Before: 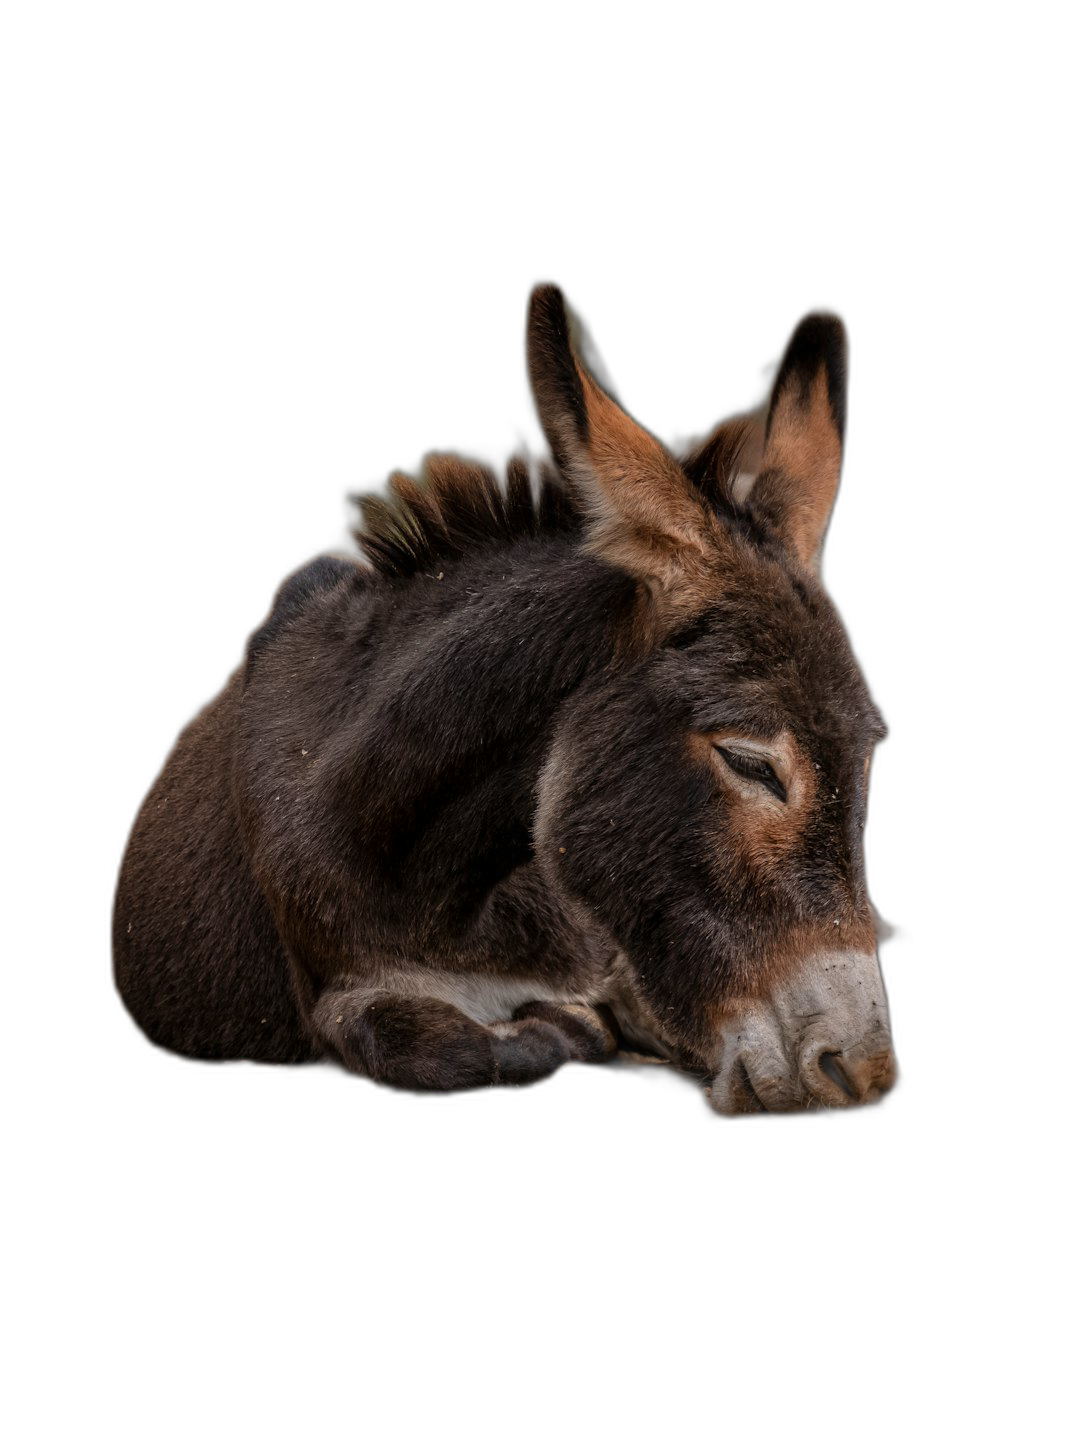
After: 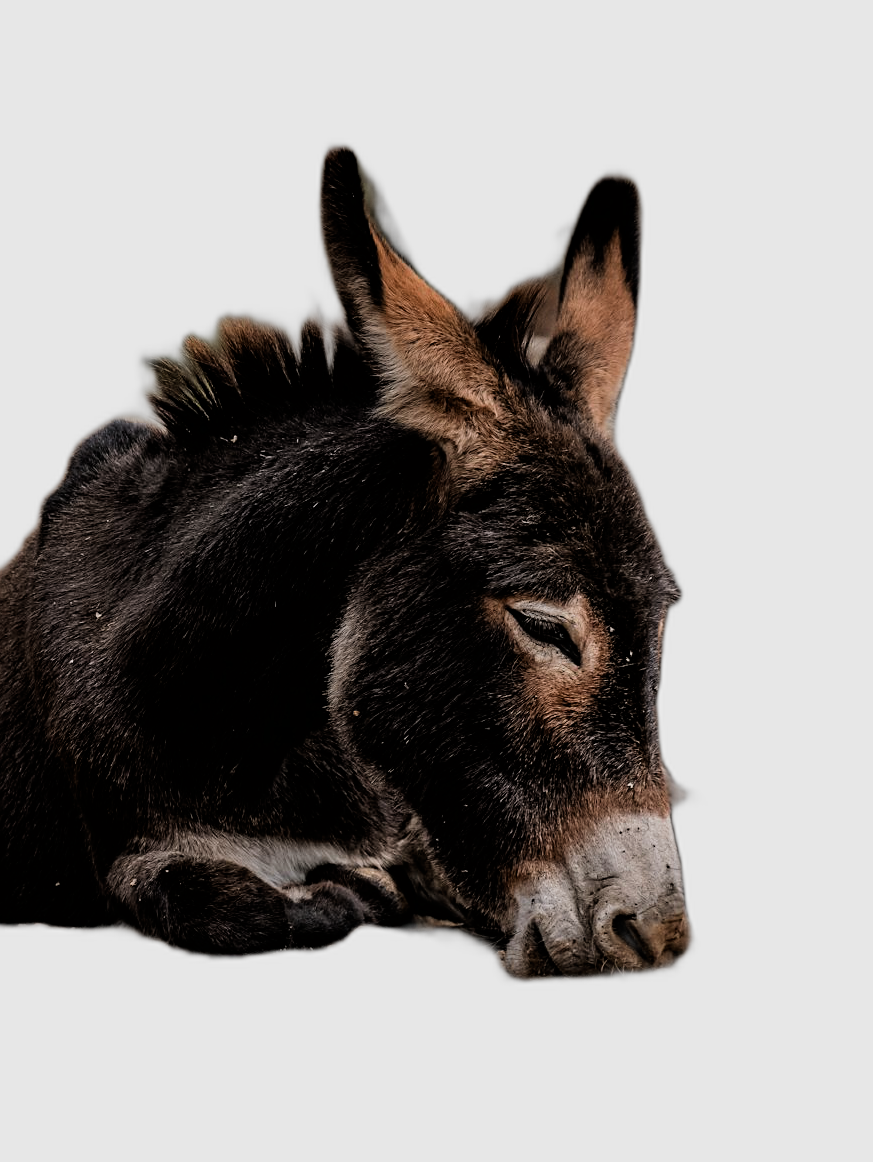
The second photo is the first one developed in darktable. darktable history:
filmic rgb: black relative exposure -5 EV, hardness 2.88, contrast 1.4, highlights saturation mix -30%
crop: left 19.159%, top 9.58%, bottom 9.58%
sharpen: on, module defaults
